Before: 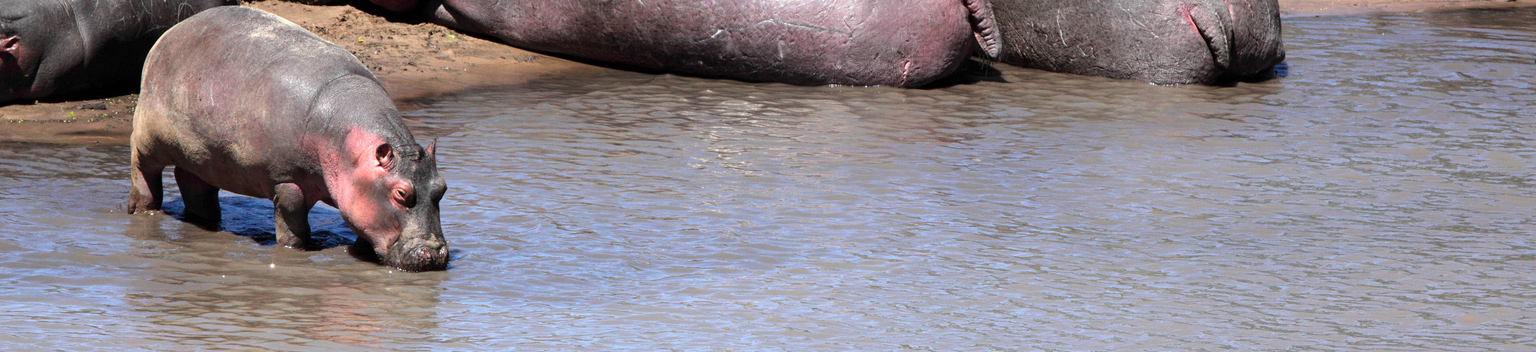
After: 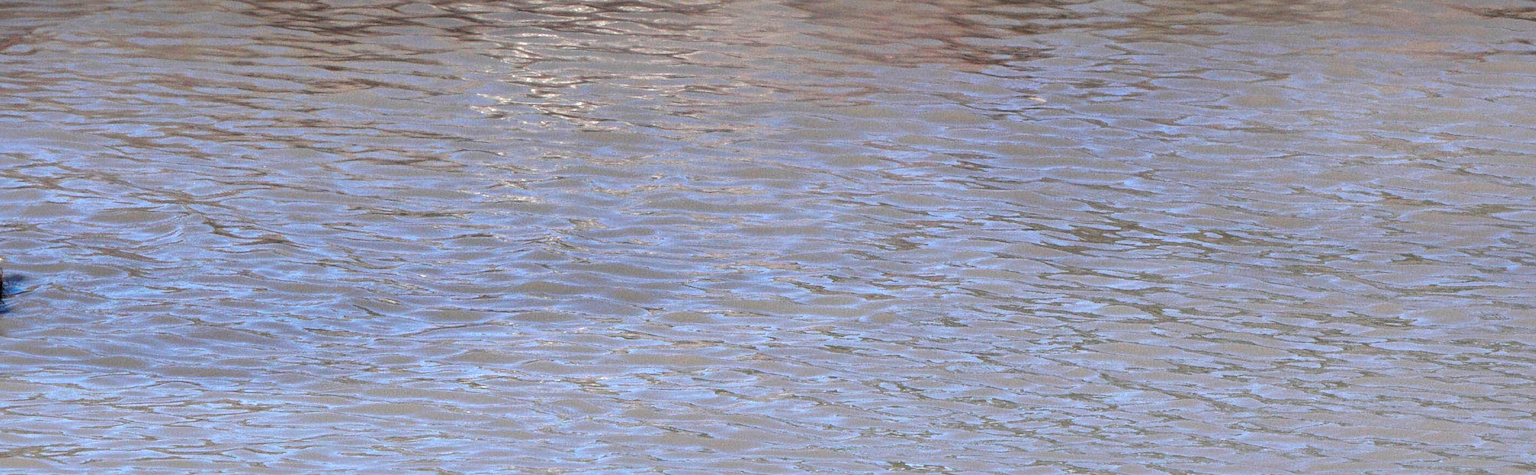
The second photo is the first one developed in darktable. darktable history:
color zones: curves: ch1 [(0.309, 0.524) (0.41, 0.329) (0.508, 0.509)]; ch2 [(0.25, 0.457) (0.75, 0.5)]
local contrast: on, module defaults
crop and rotate: left 29.147%, top 31.142%, right 19.851%
sharpen: amount 0.214
shadows and highlights: on, module defaults
